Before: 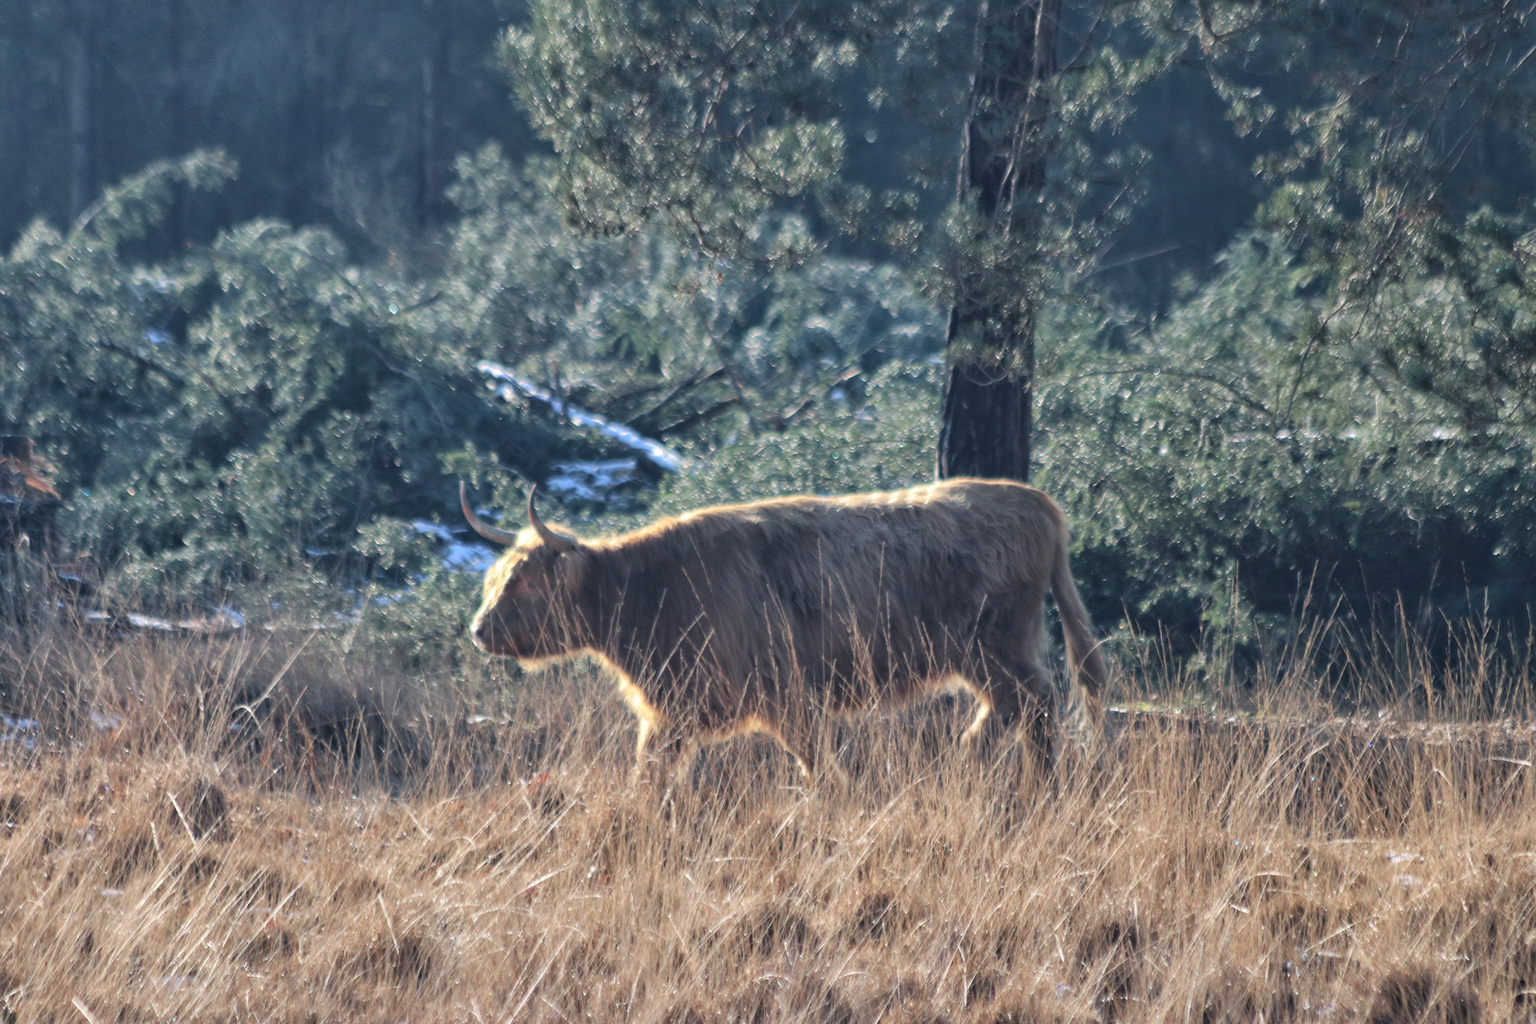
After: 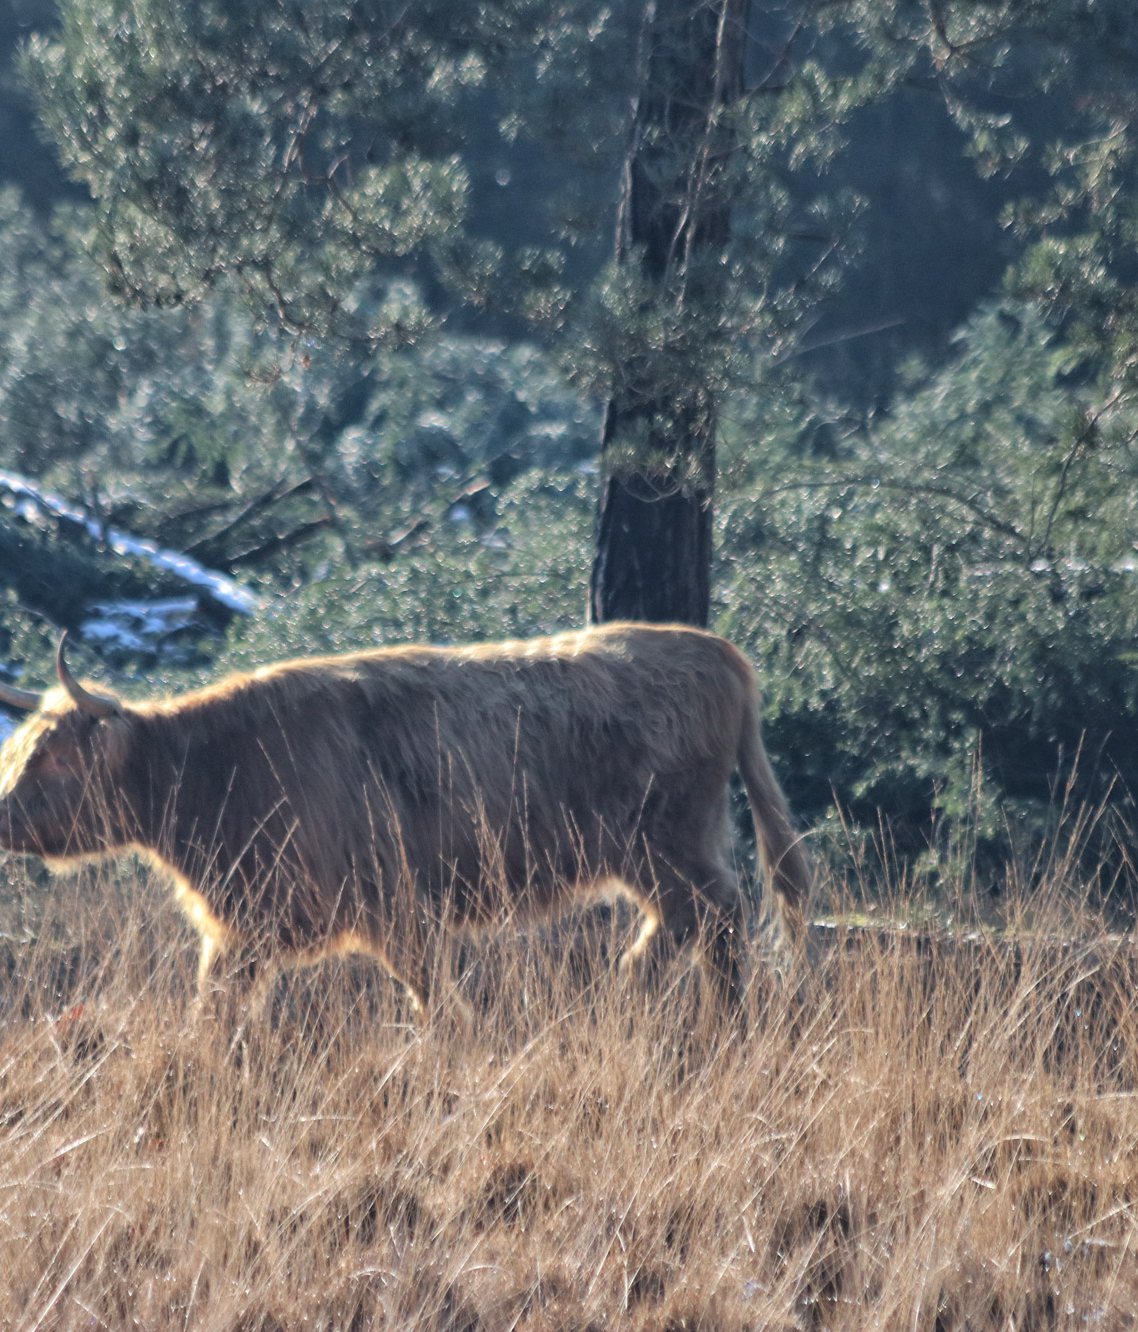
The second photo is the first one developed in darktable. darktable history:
crop: left 31.57%, top 0.024%, right 11.506%
